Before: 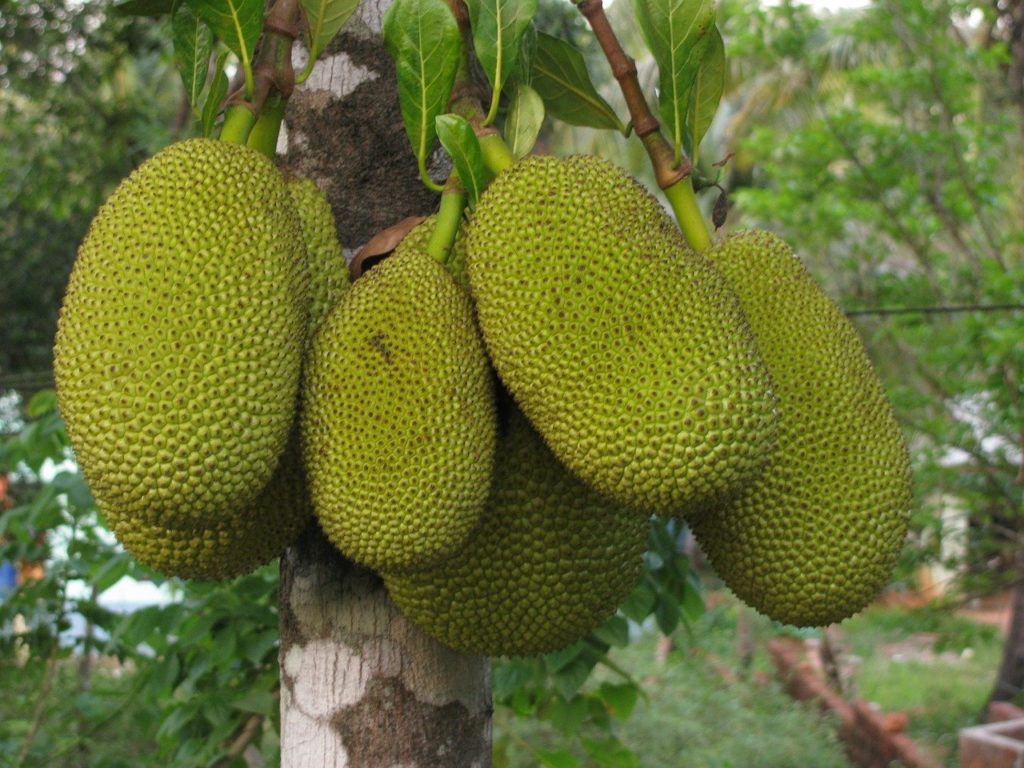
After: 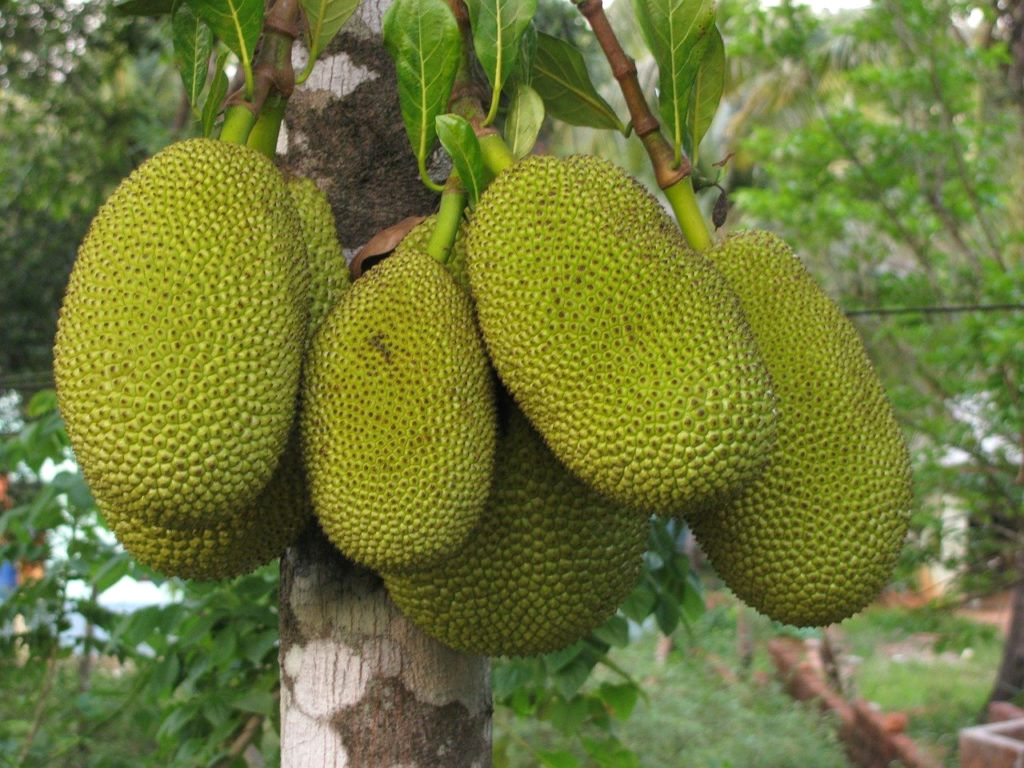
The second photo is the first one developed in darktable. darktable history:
exposure: exposure 0.207 EV, compensate highlight preservation false
shadows and highlights: soften with gaussian
